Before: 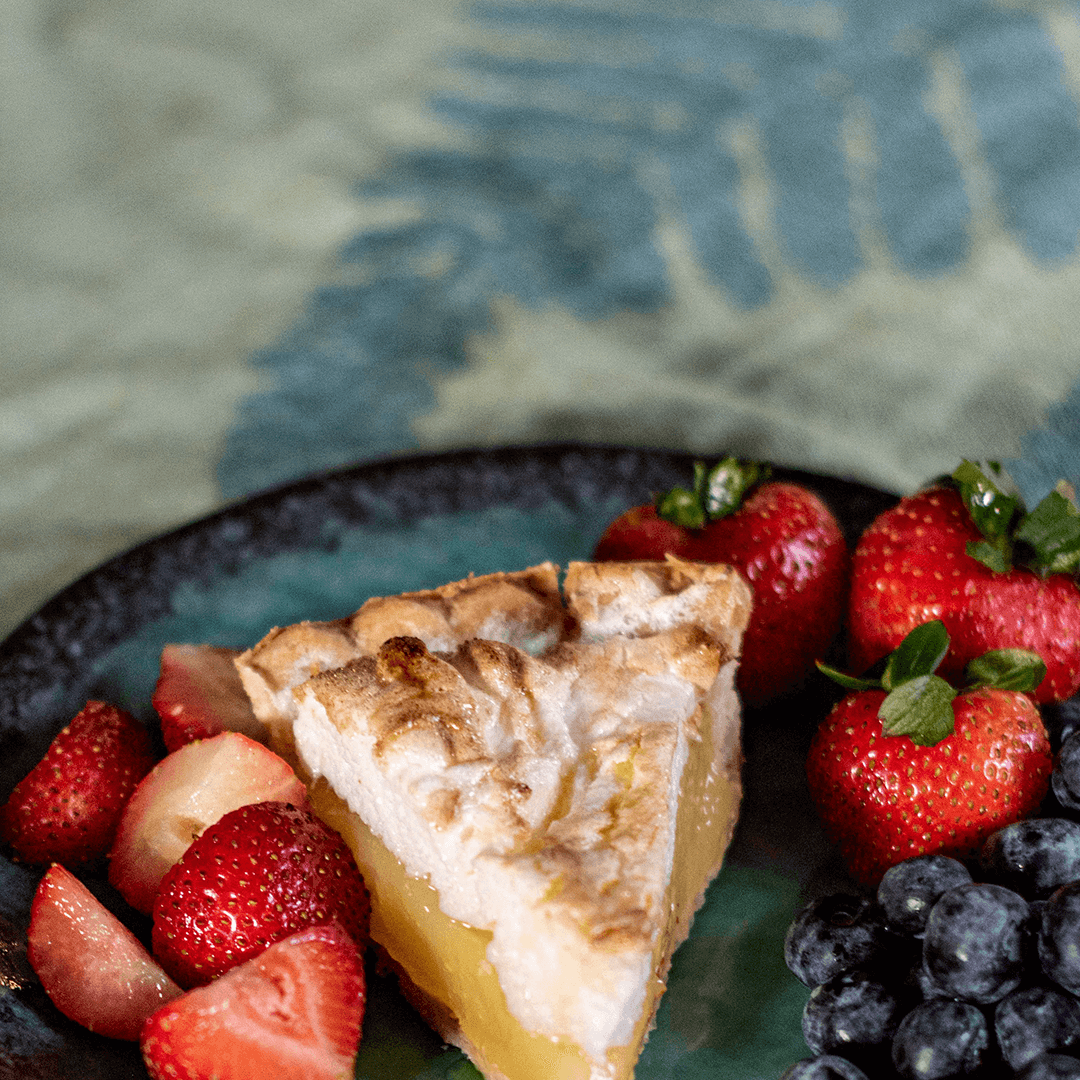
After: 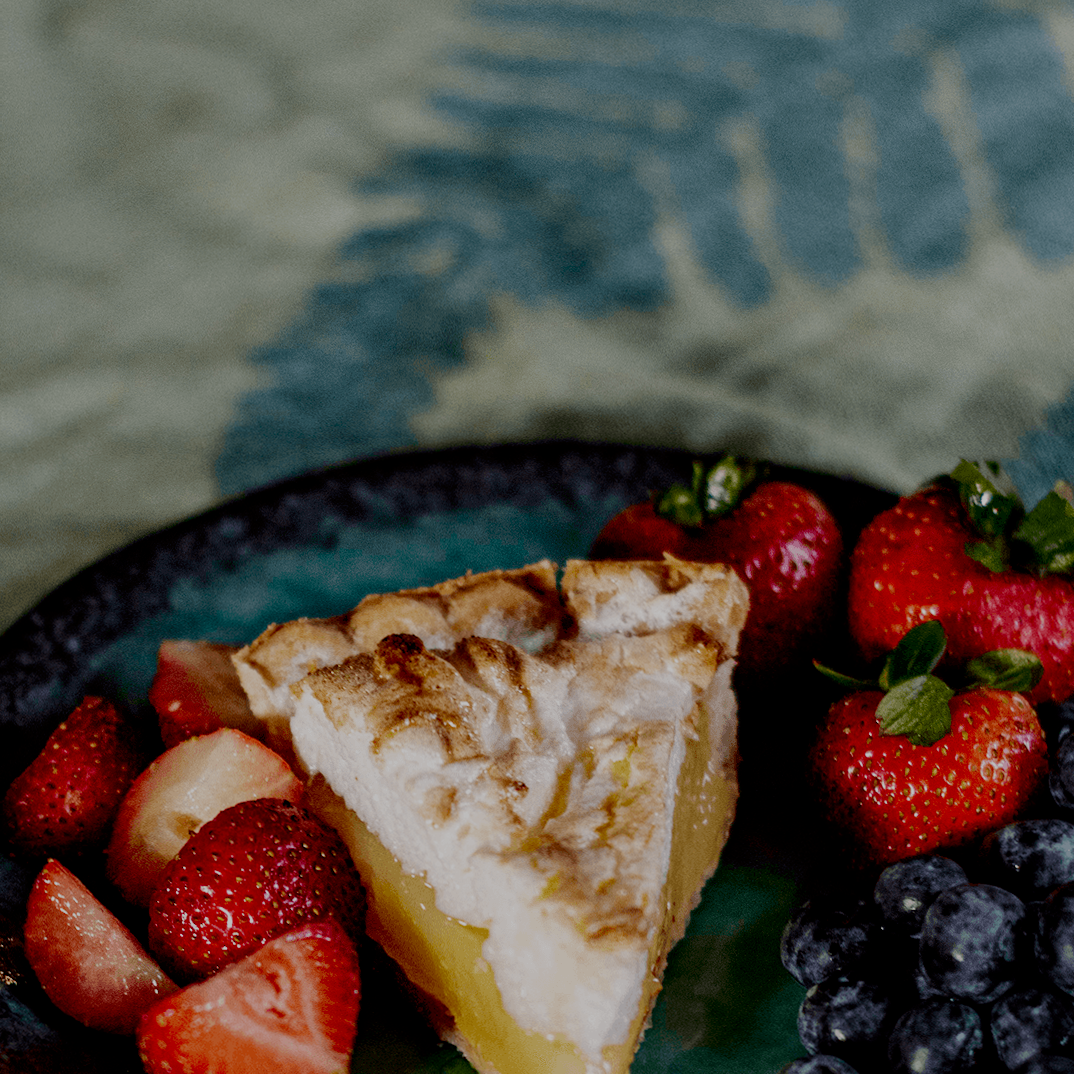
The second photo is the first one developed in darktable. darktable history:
filmic rgb: black relative exposure -7.3 EV, white relative exposure 5.07 EV, hardness 3.19, preserve chrominance no, color science v5 (2021)
crop and rotate: angle -0.287°
contrast brightness saturation: brightness -0.219, saturation 0.076
